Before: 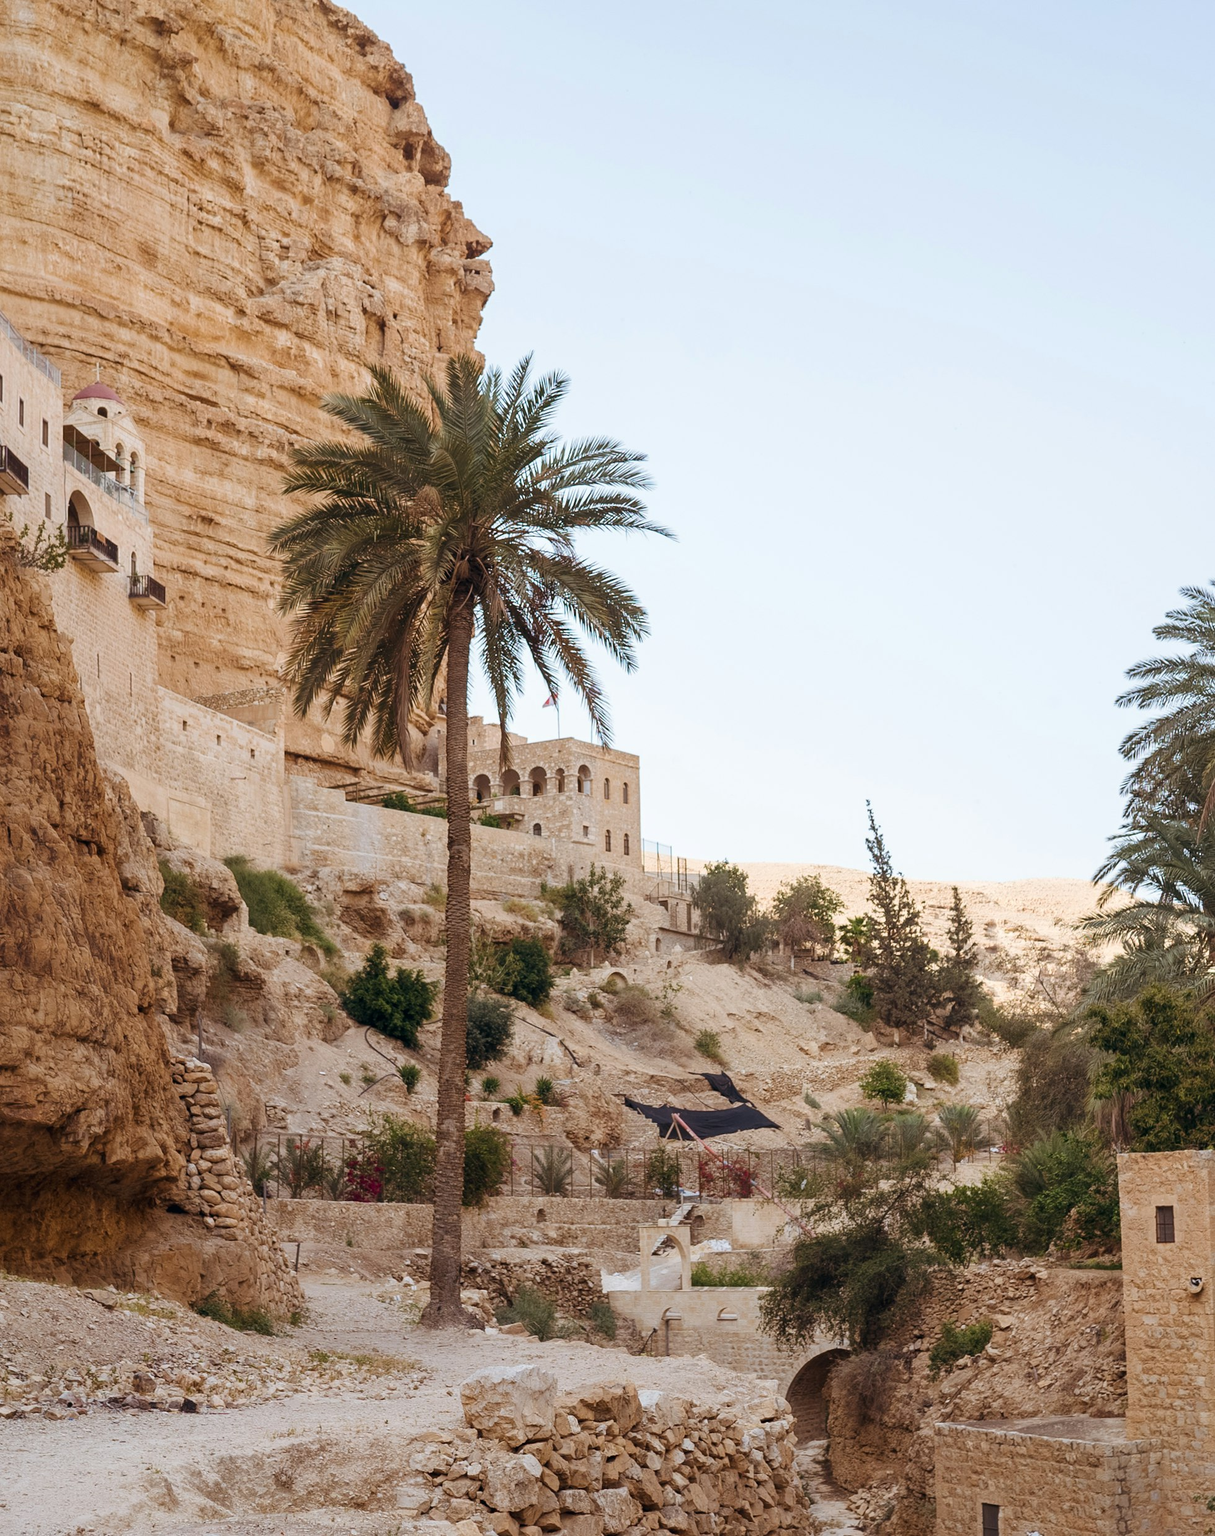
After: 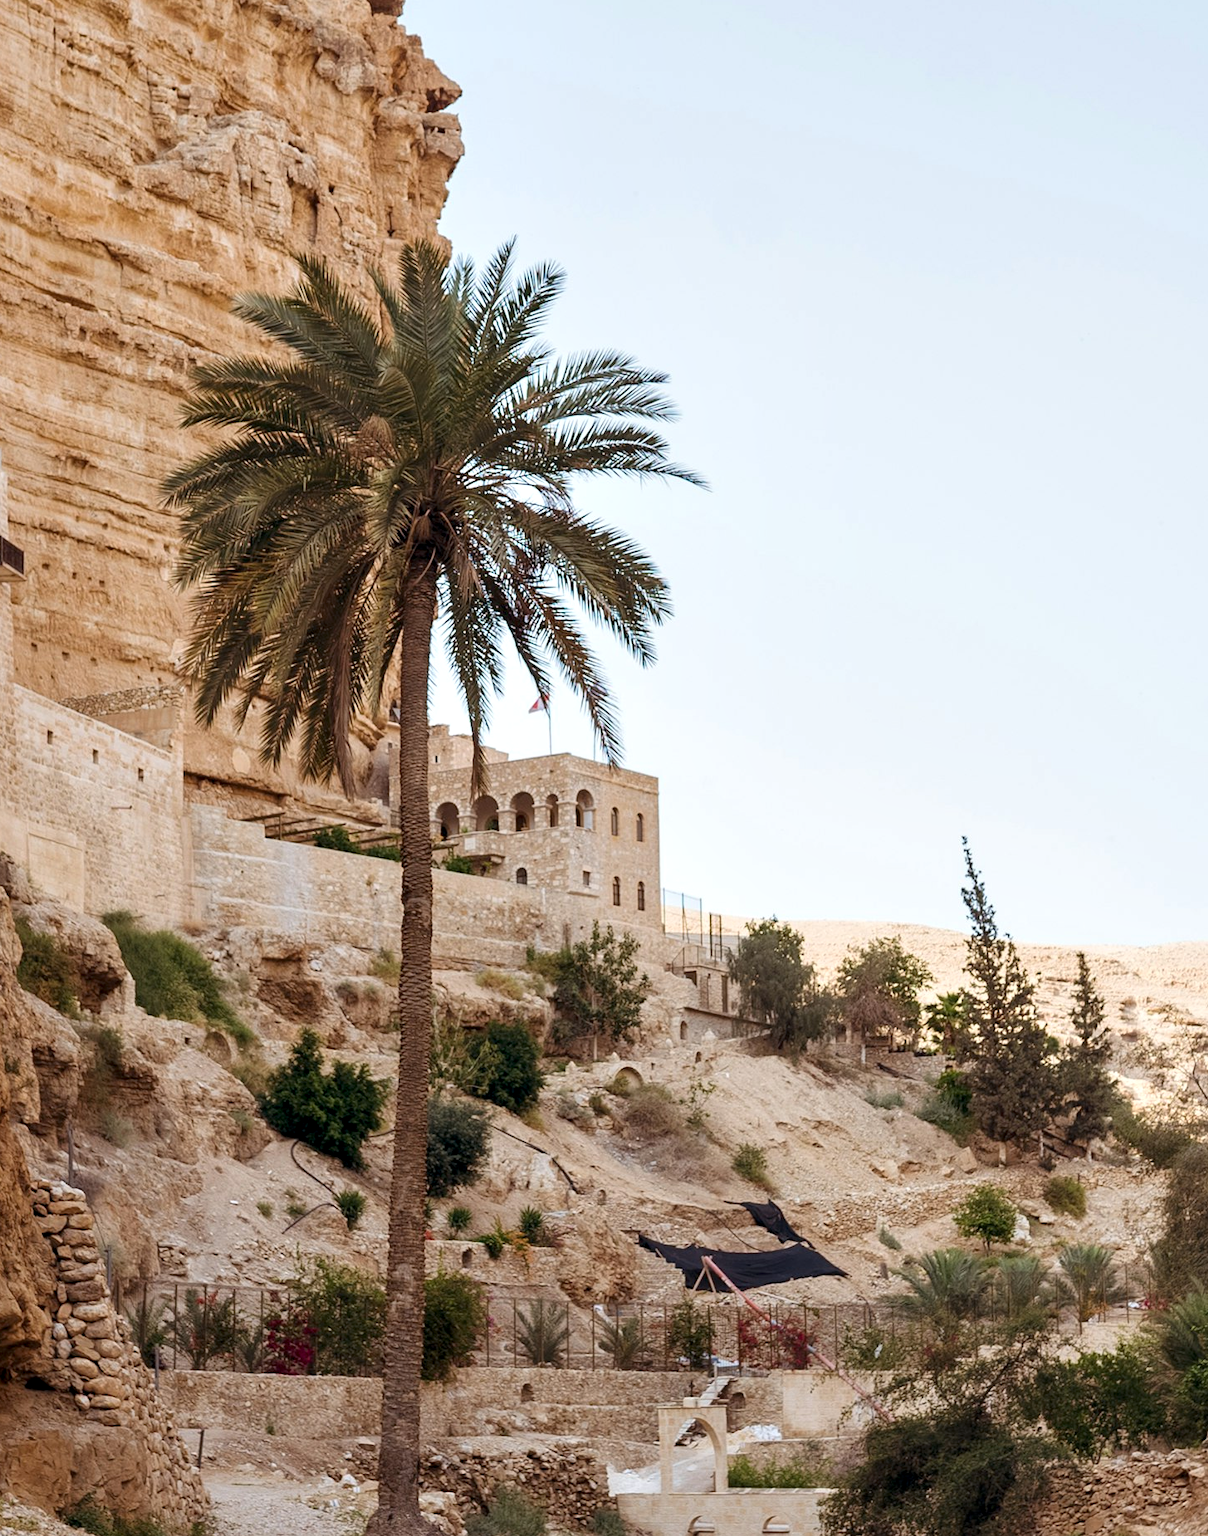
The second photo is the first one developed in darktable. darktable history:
tone equalizer: on, module defaults
contrast equalizer: y [[0.6 ×6], [0.55 ×6], [0 ×6], [0 ×6], [0 ×6]], mix 0.338
crop and rotate: left 12.184%, top 11.424%, right 13.481%, bottom 13.838%
